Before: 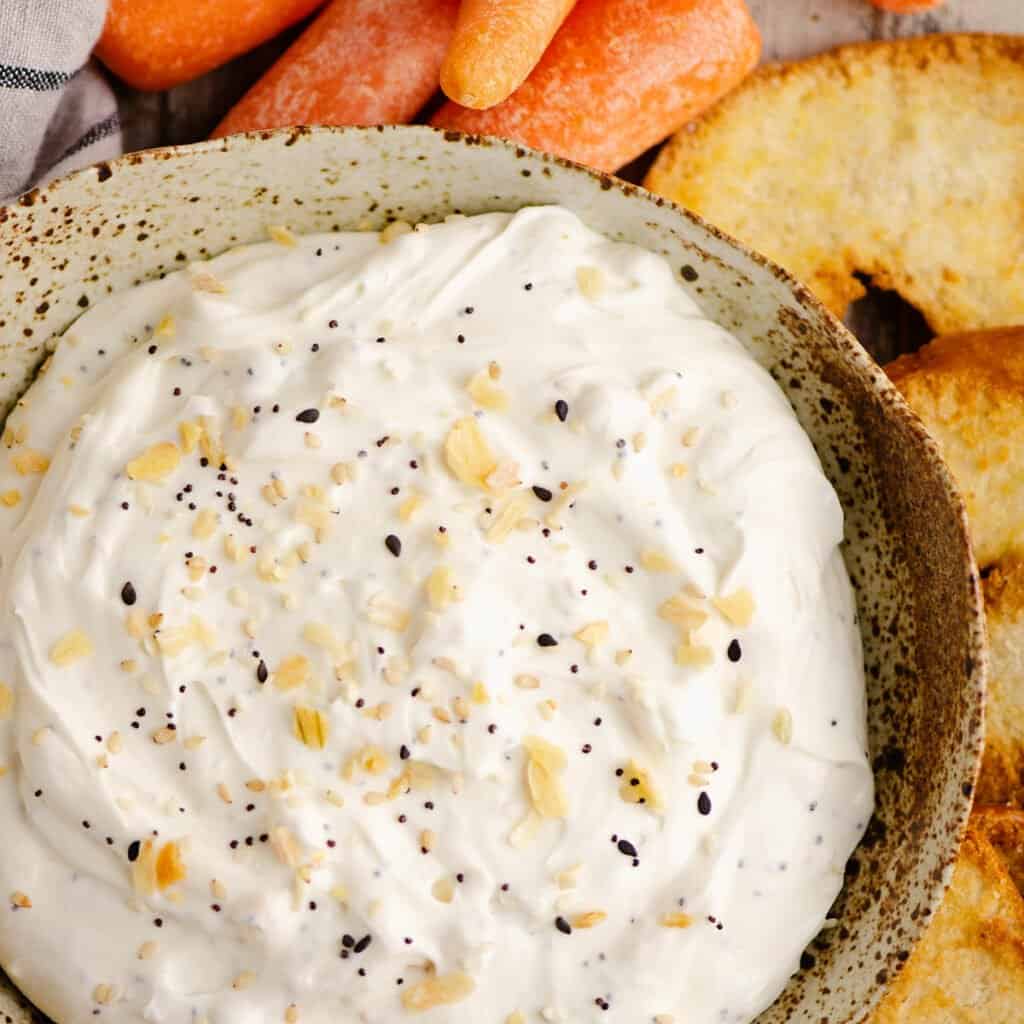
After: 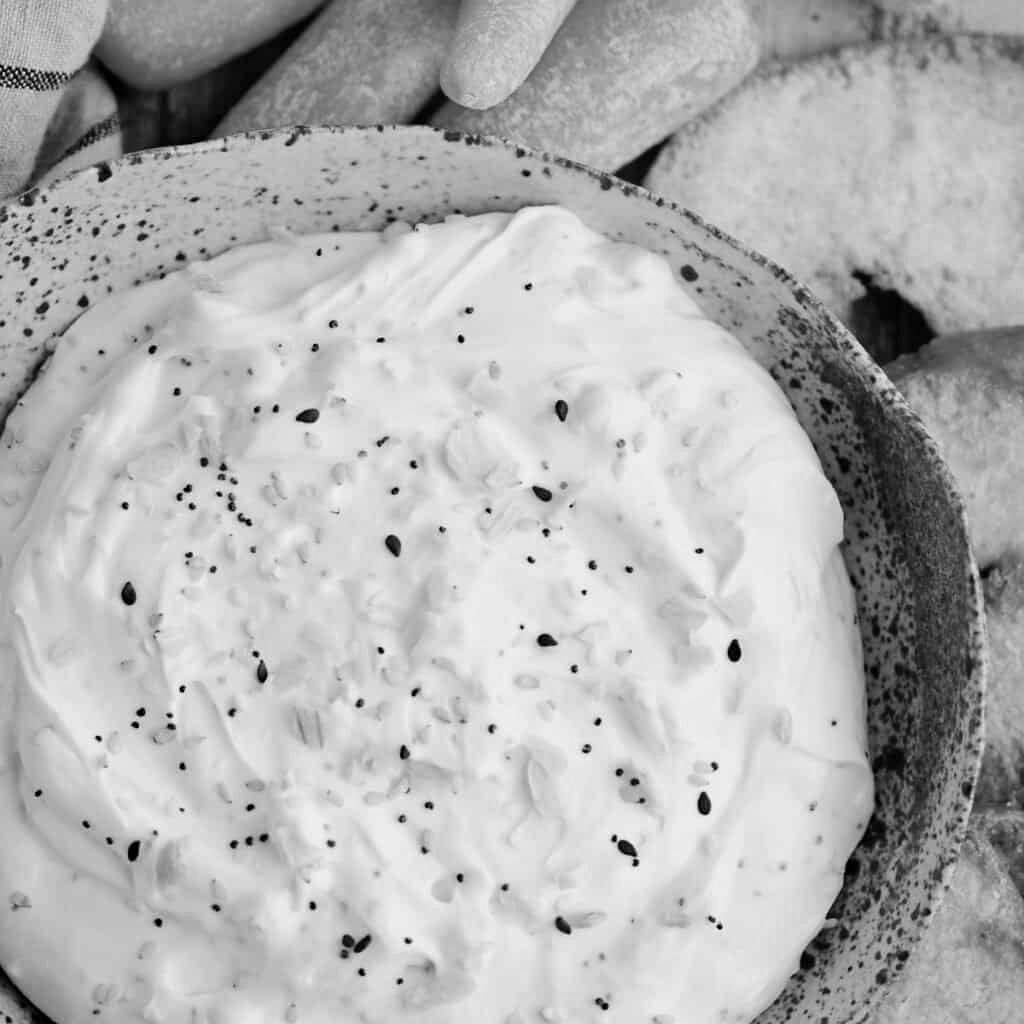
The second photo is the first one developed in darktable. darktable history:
haze removal: compatibility mode true, adaptive false
monochrome: a 73.58, b 64.21
white balance: red 1.042, blue 1.17
tone equalizer: -7 EV 0.18 EV, -6 EV 0.12 EV, -5 EV 0.08 EV, -4 EV 0.04 EV, -2 EV -0.02 EV, -1 EV -0.04 EV, +0 EV -0.06 EV, luminance estimator HSV value / RGB max
